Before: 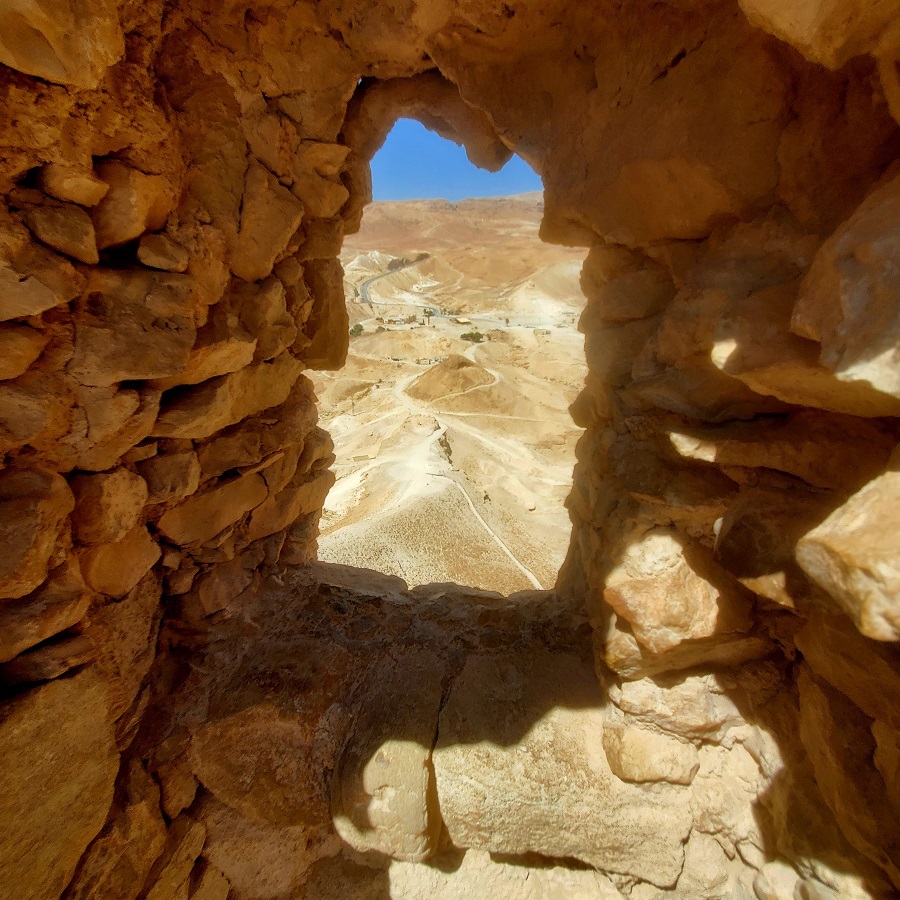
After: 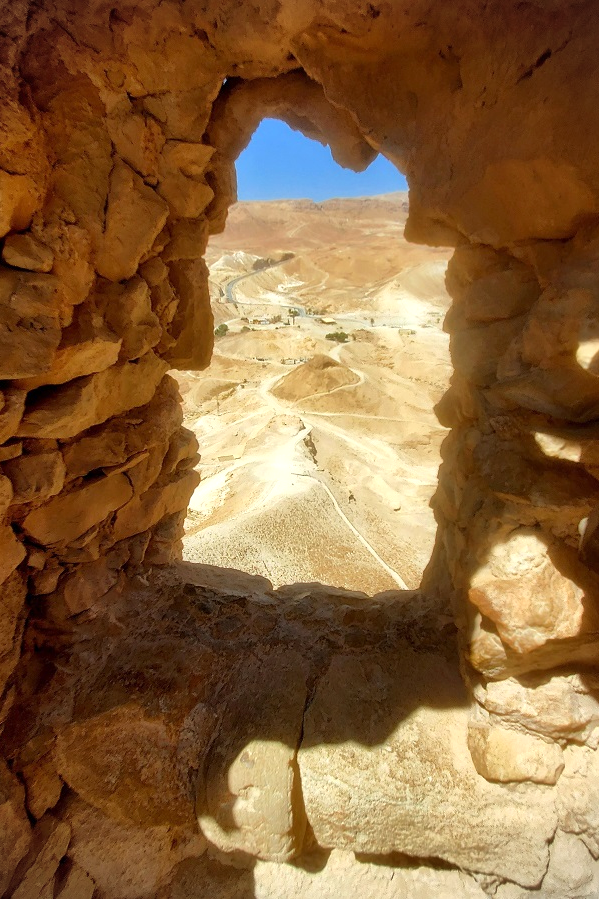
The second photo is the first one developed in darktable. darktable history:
crop and rotate: left 15.055%, right 18.278%
exposure: exposure 0.3 EV, compensate highlight preservation false
vignetting: fall-off start 92.6%, brightness -0.52, saturation -0.51, center (-0.012, 0)
